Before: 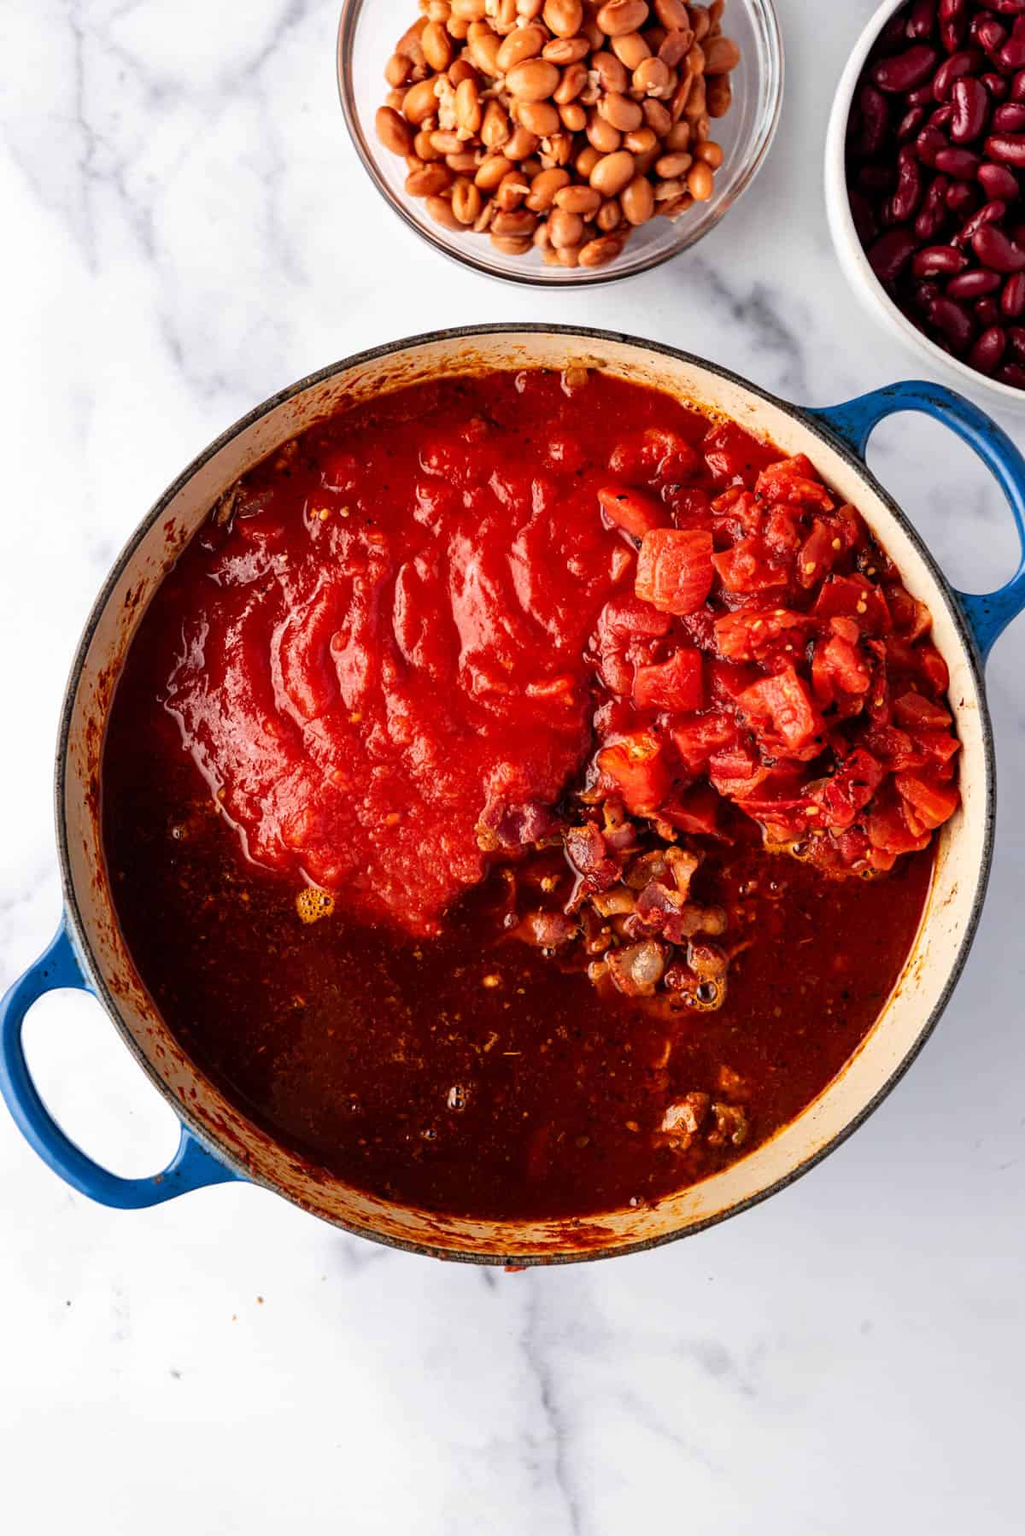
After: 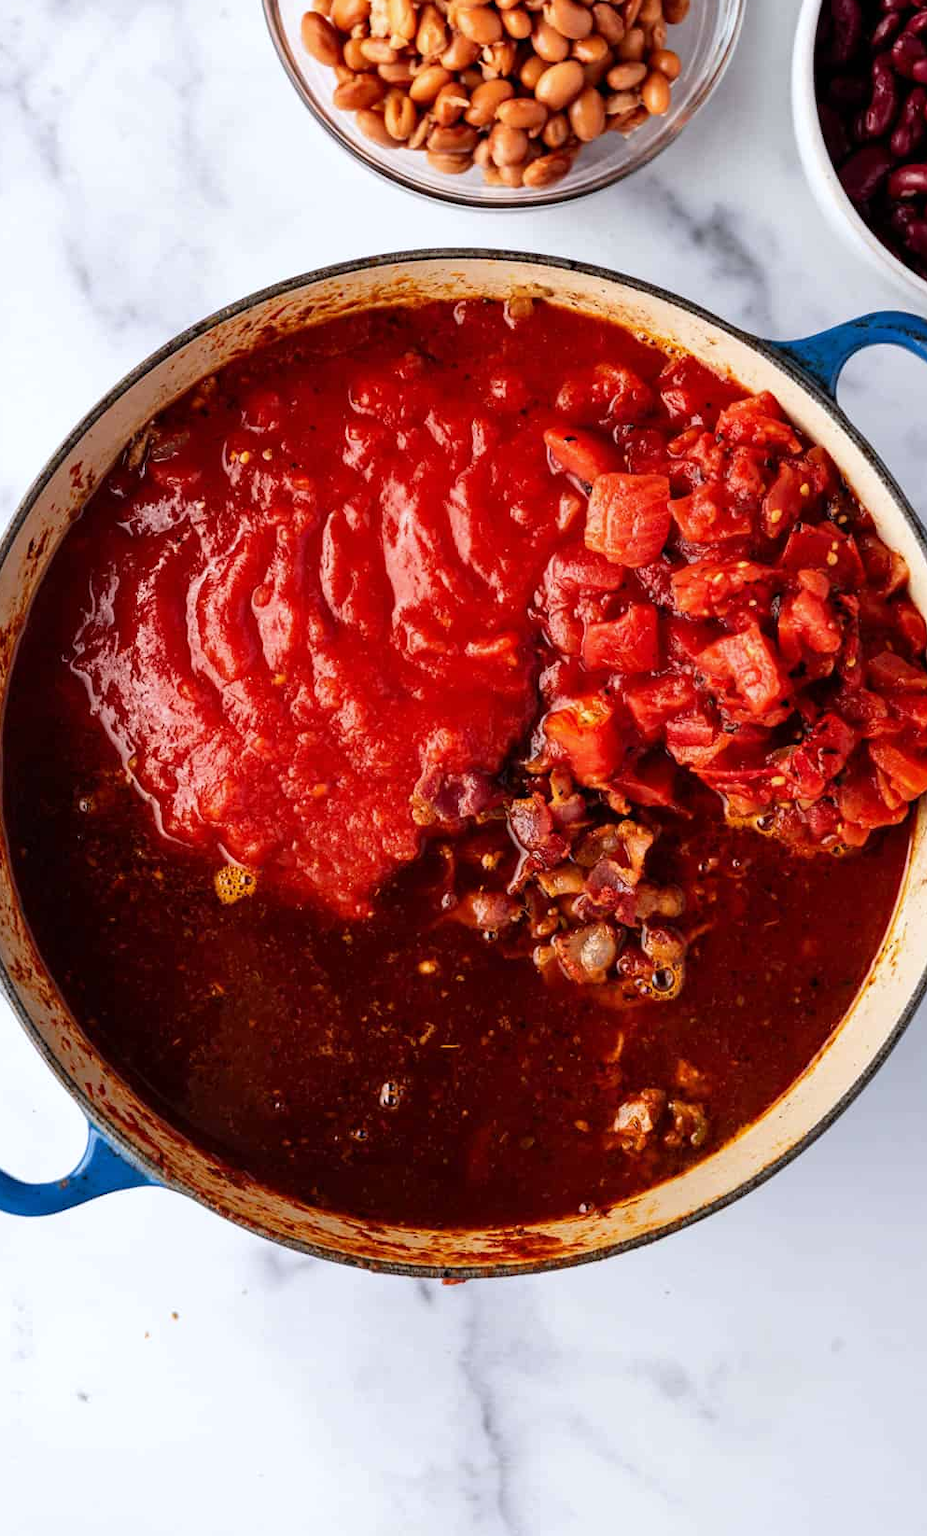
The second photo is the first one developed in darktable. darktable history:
white balance: red 0.98, blue 1.034
crop: left 9.807%, top 6.259%, right 7.334%, bottom 2.177%
